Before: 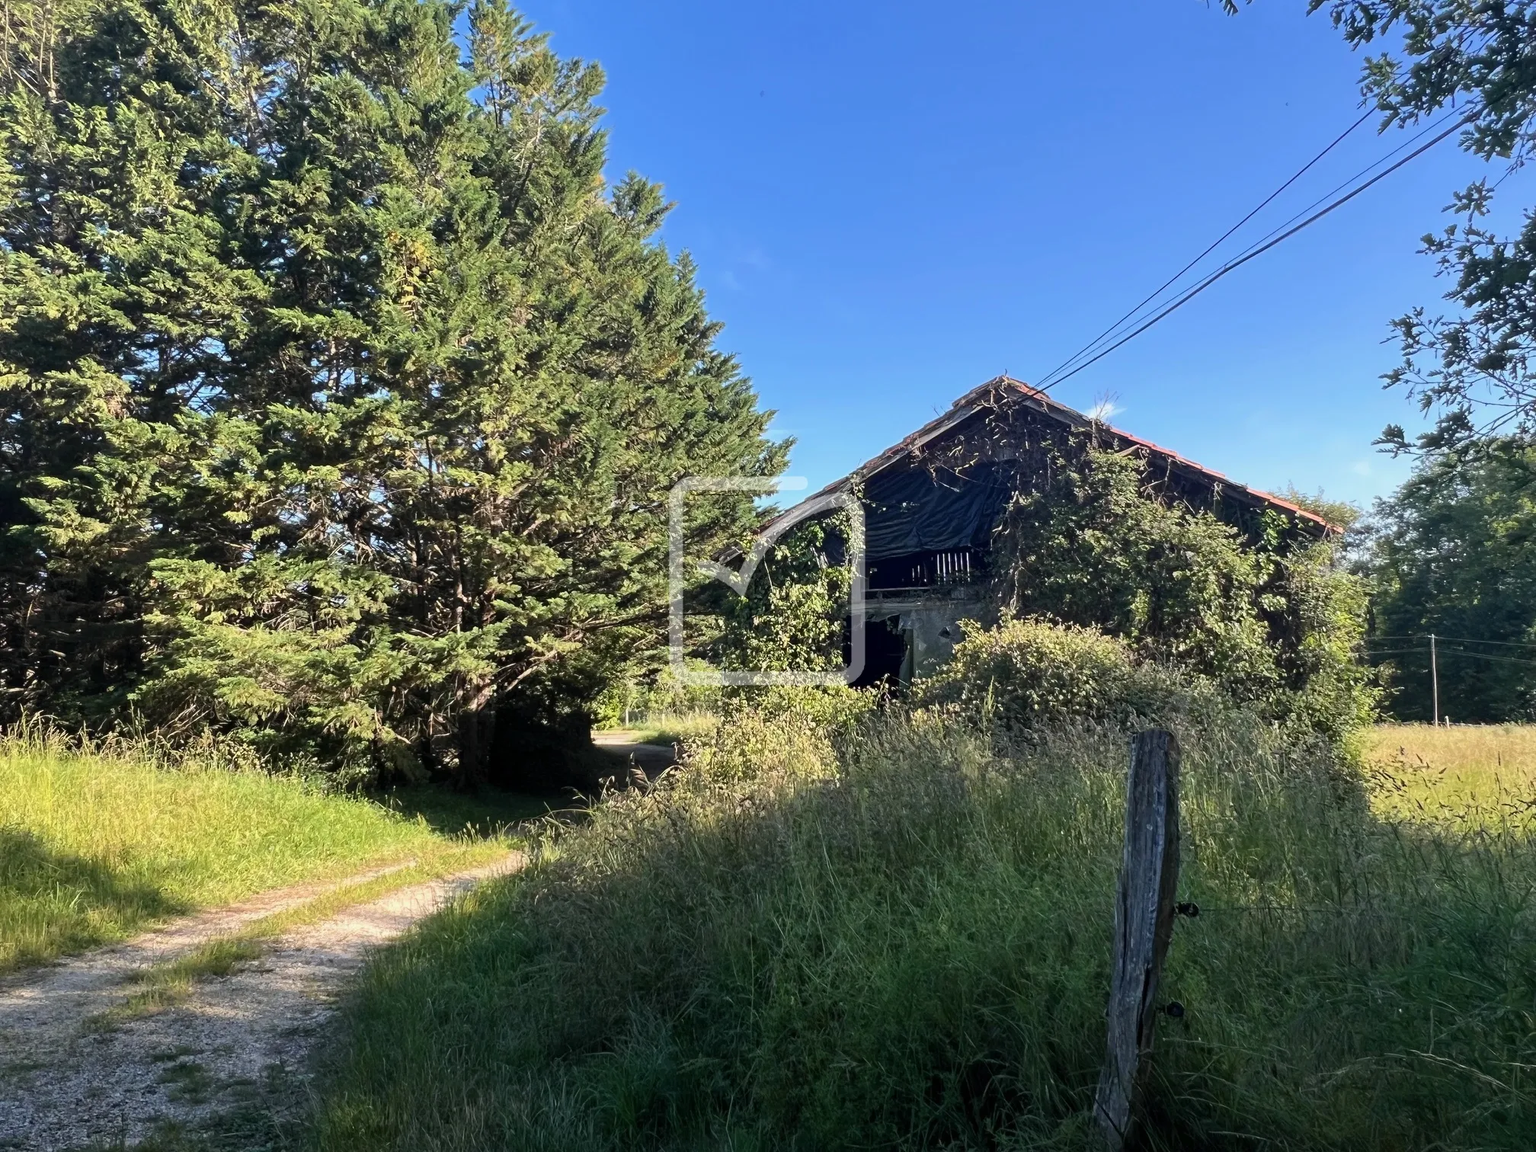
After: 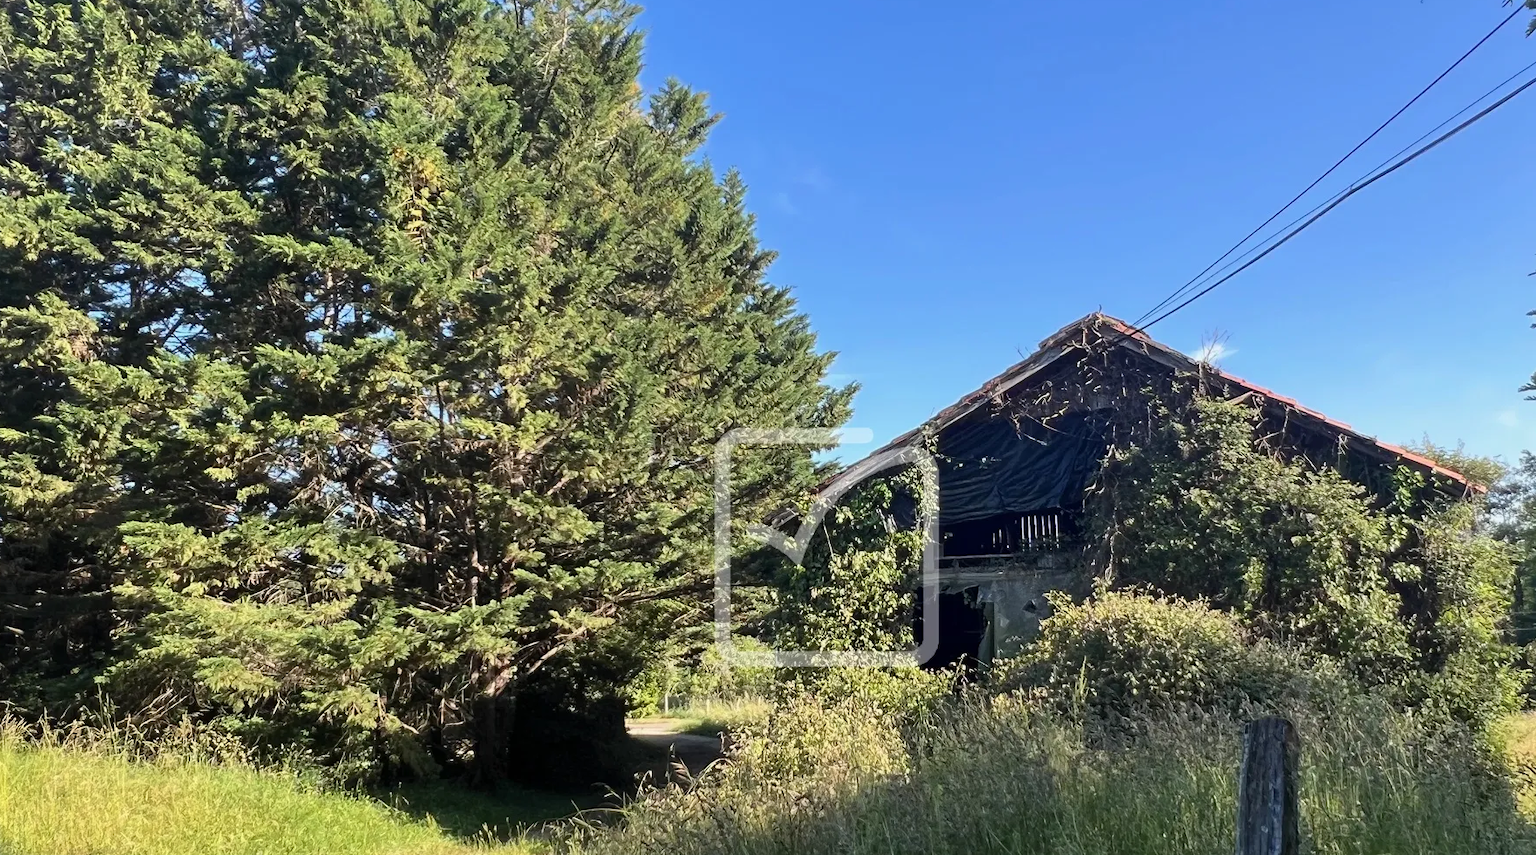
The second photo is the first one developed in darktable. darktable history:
crop: left 2.971%, top 8.929%, right 9.665%, bottom 26.127%
